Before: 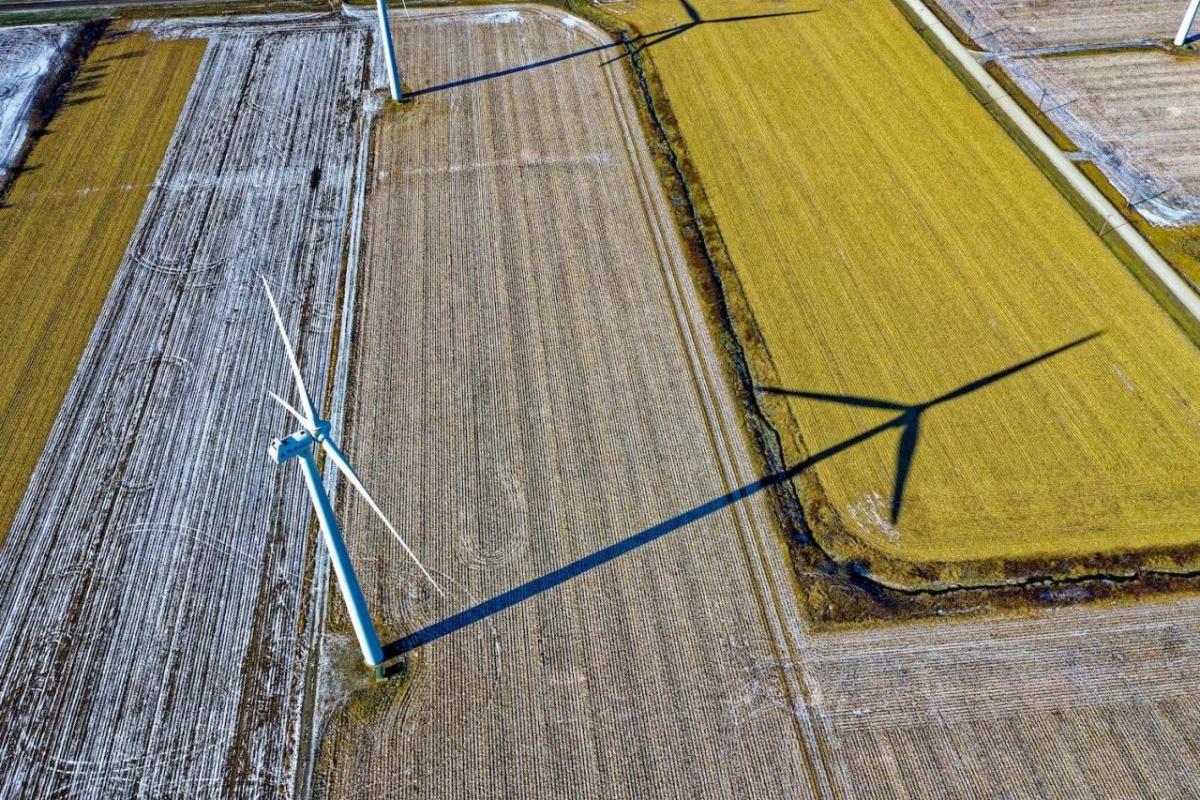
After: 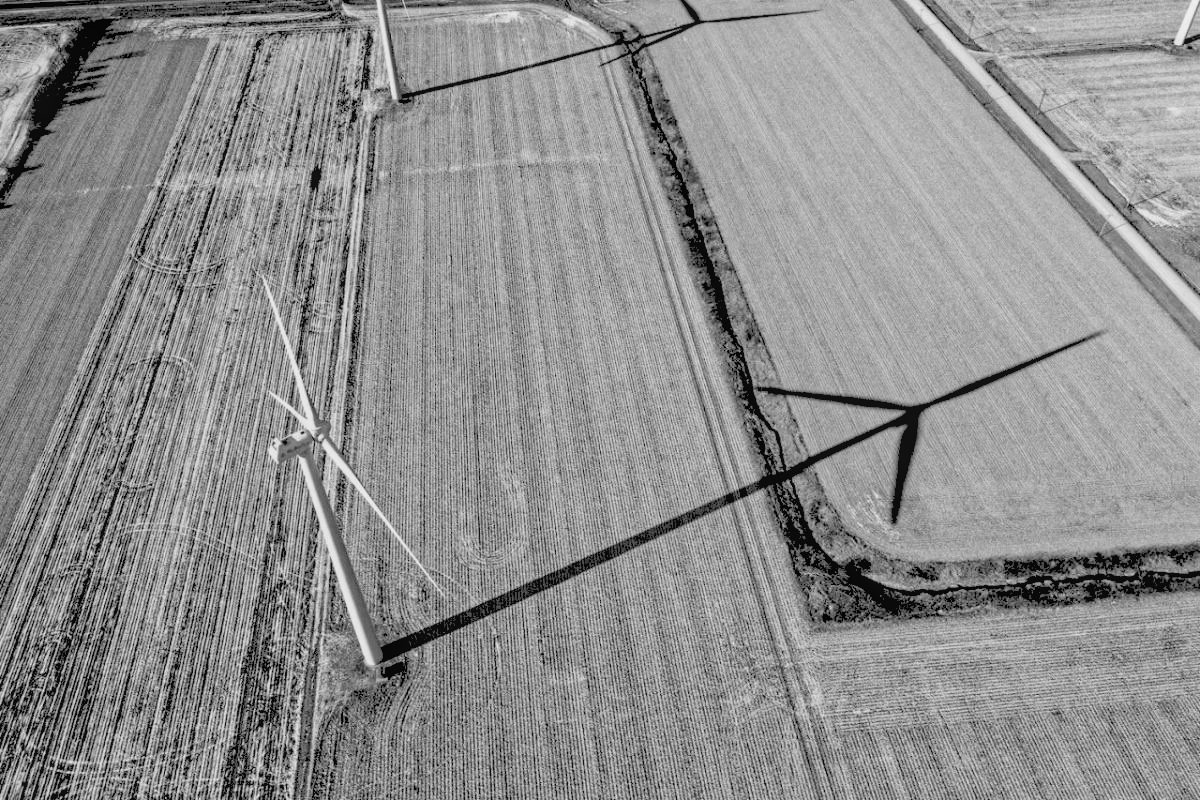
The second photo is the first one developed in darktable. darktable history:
local contrast: detail 110%
rgb levels: levels [[0.027, 0.429, 0.996], [0, 0.5, 1], [0, 0.5, 1]]
monochrome: a -92.57, b 58.91
